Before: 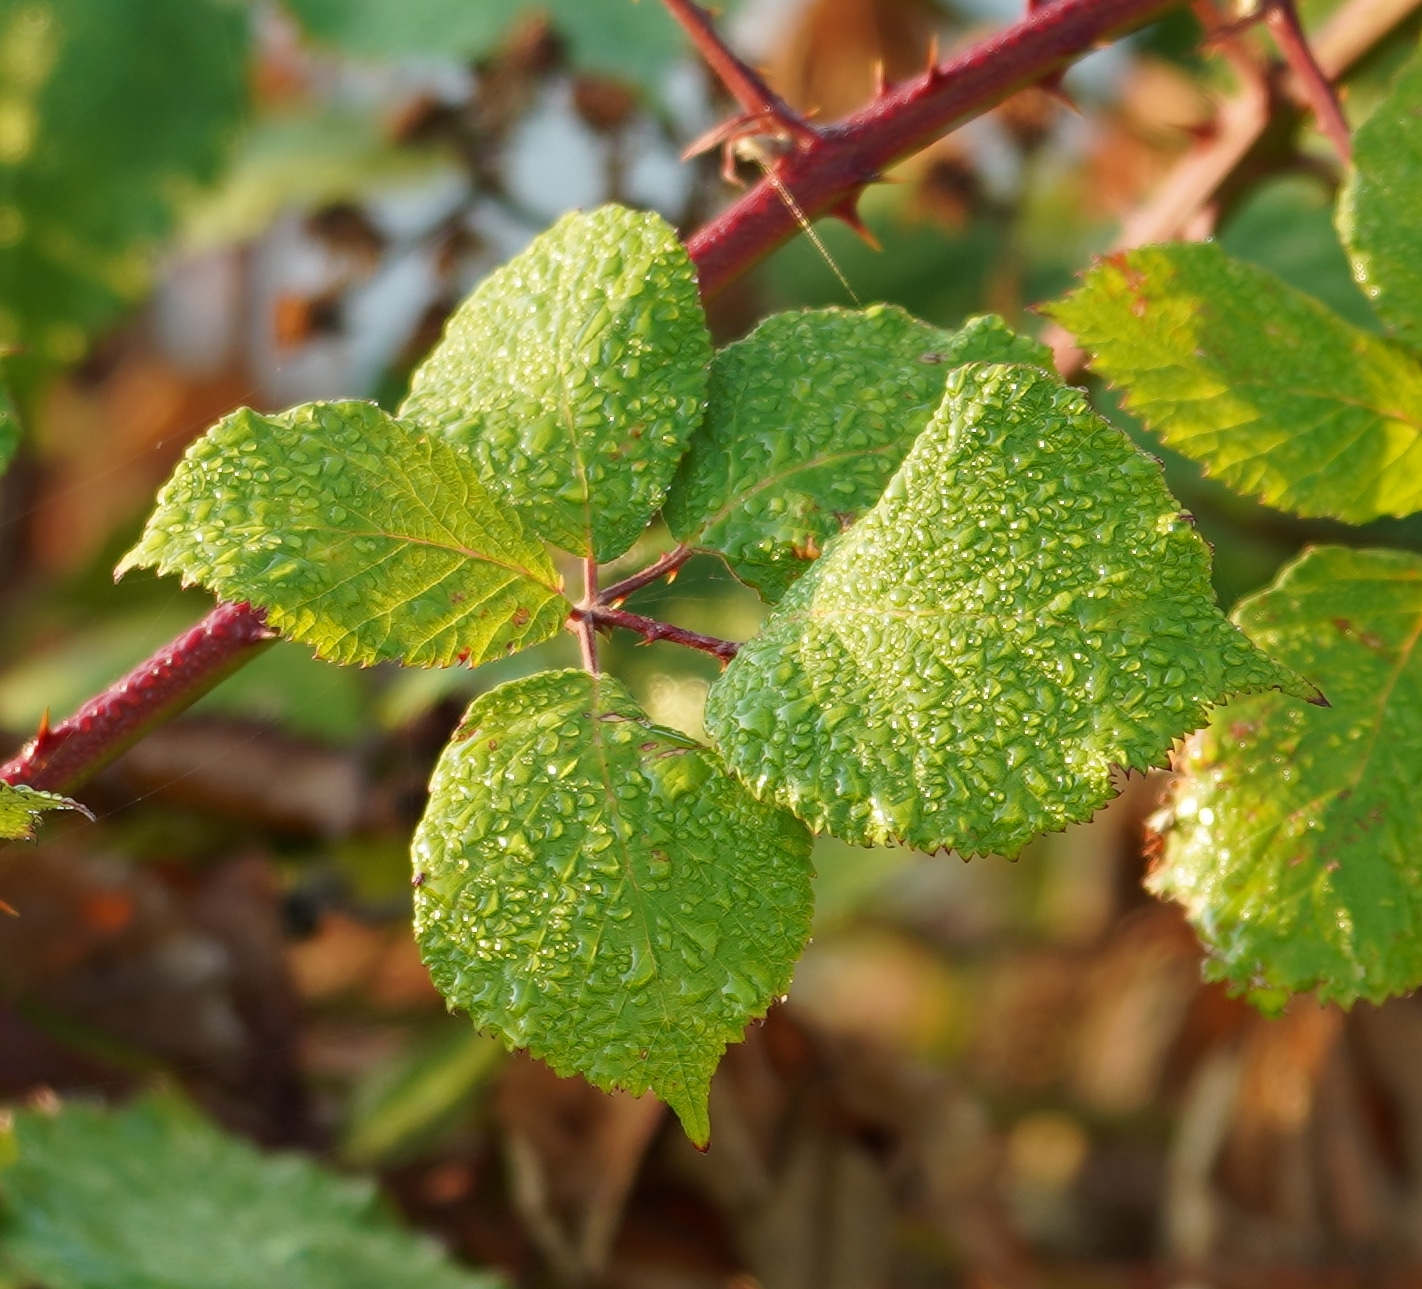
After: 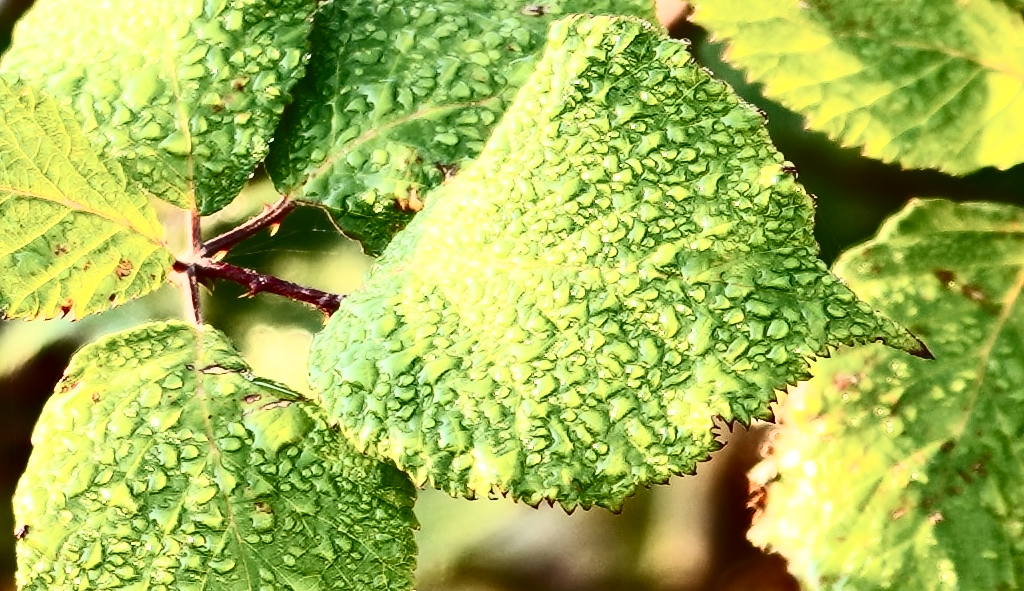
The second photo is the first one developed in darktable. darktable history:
crop and rotate: left 27.938%, top 27.046%, bottom 27.046%
contrast brightness saturation: contrast 0.93, brightness 0.2
